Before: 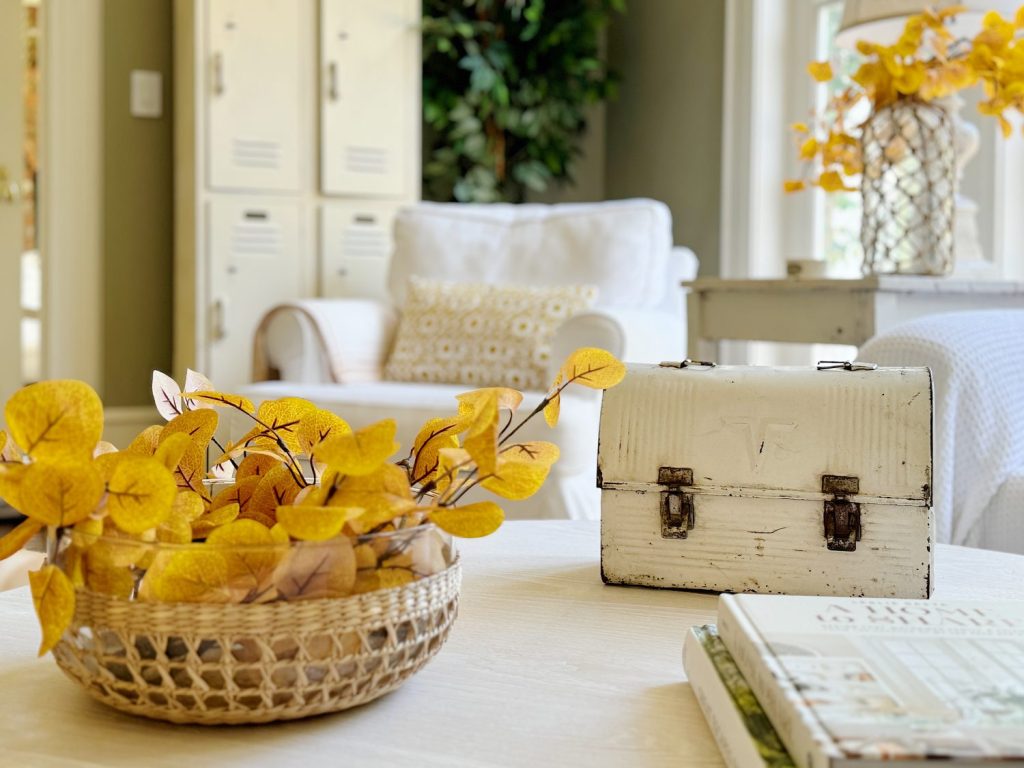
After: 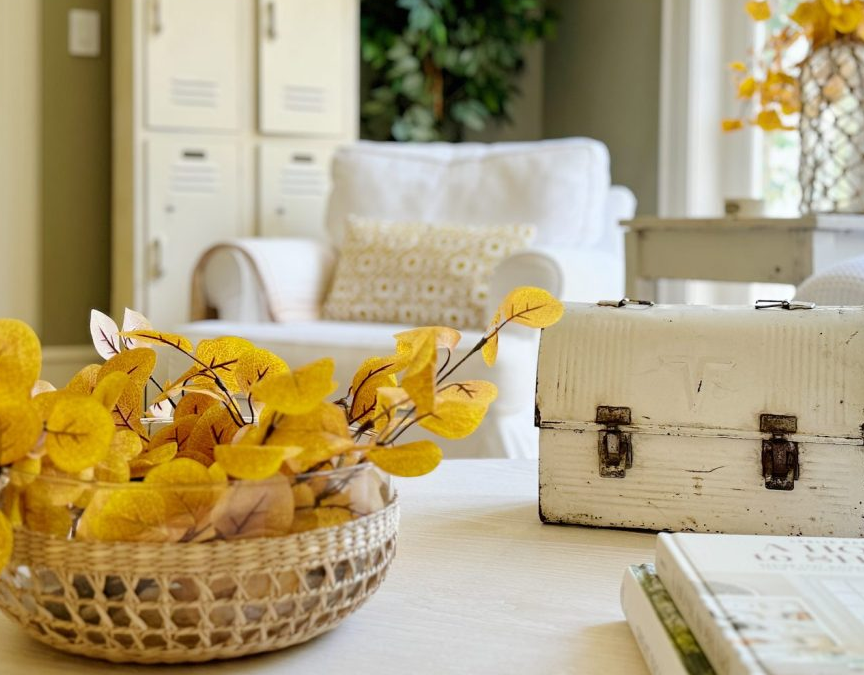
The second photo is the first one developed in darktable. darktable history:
crop: left 6.06%, top 8.003%, right 9.548%, bottom 4.006%
